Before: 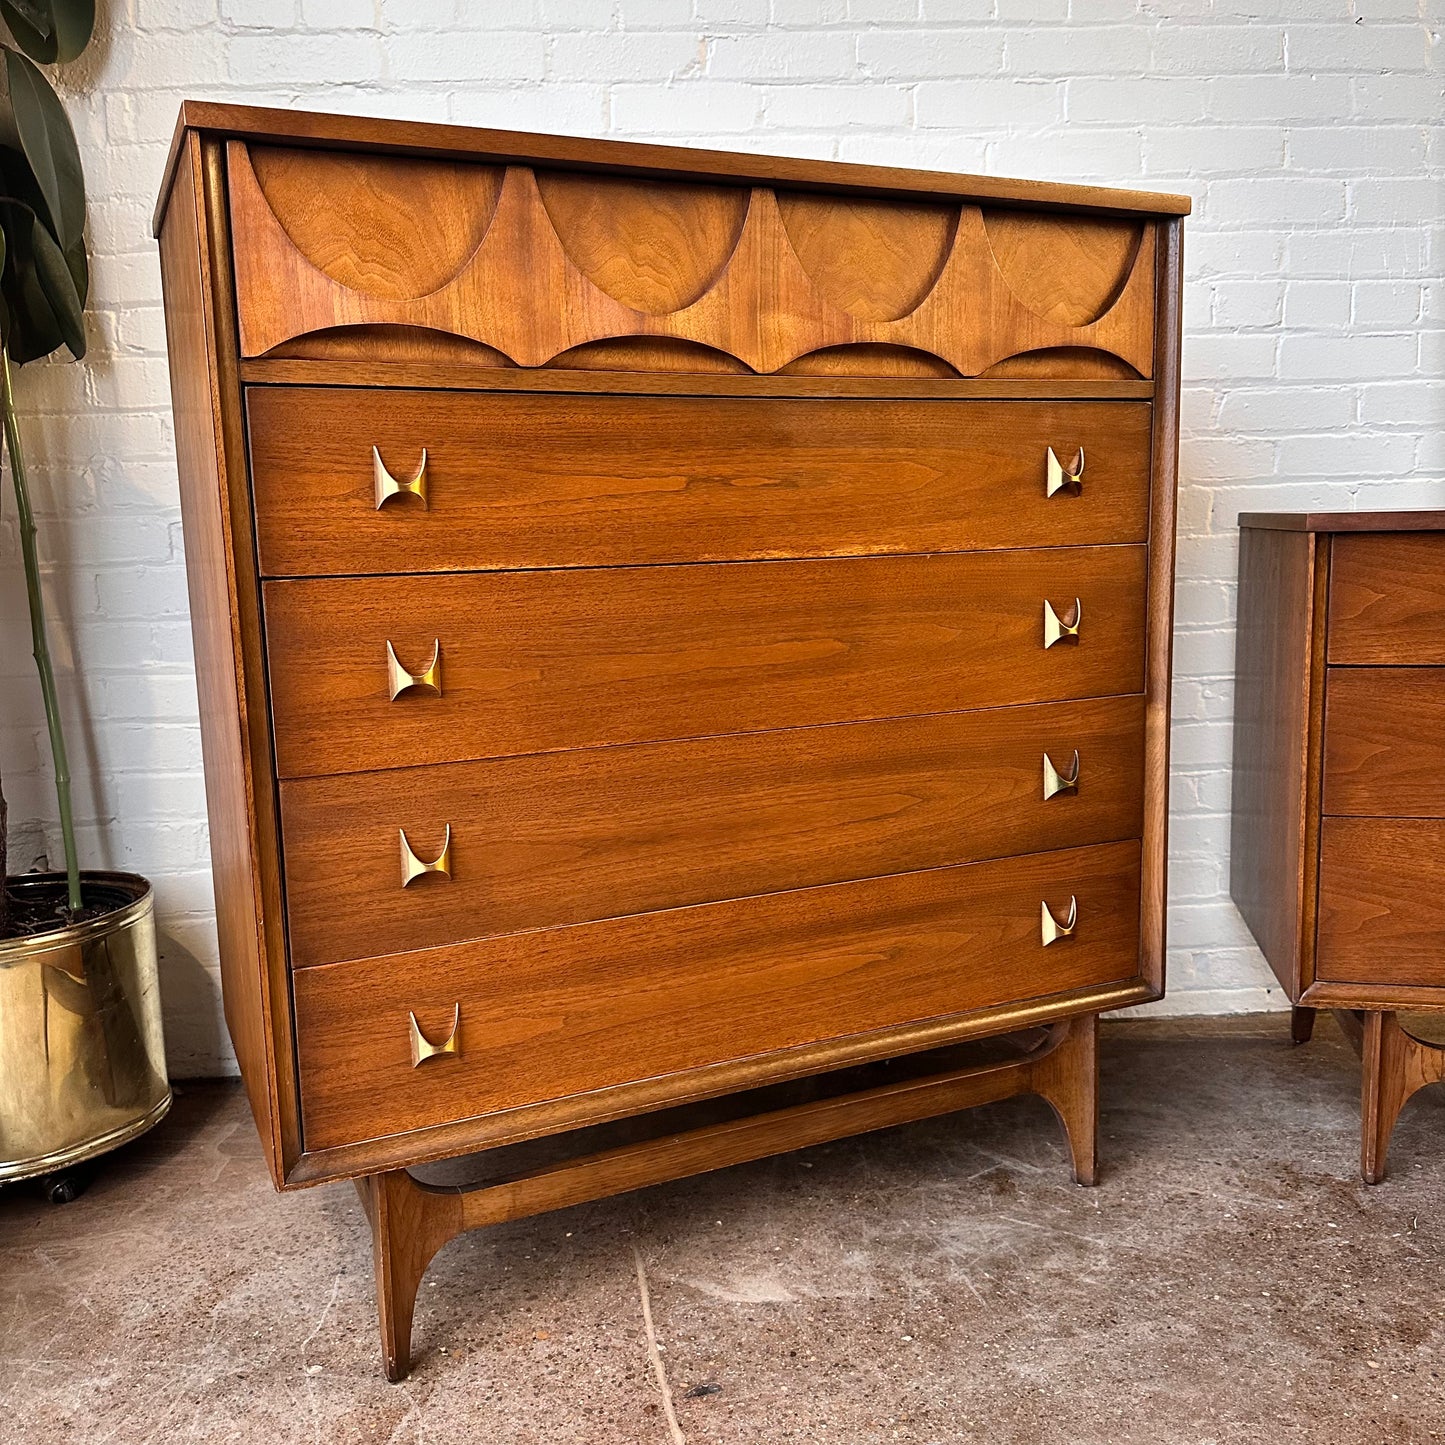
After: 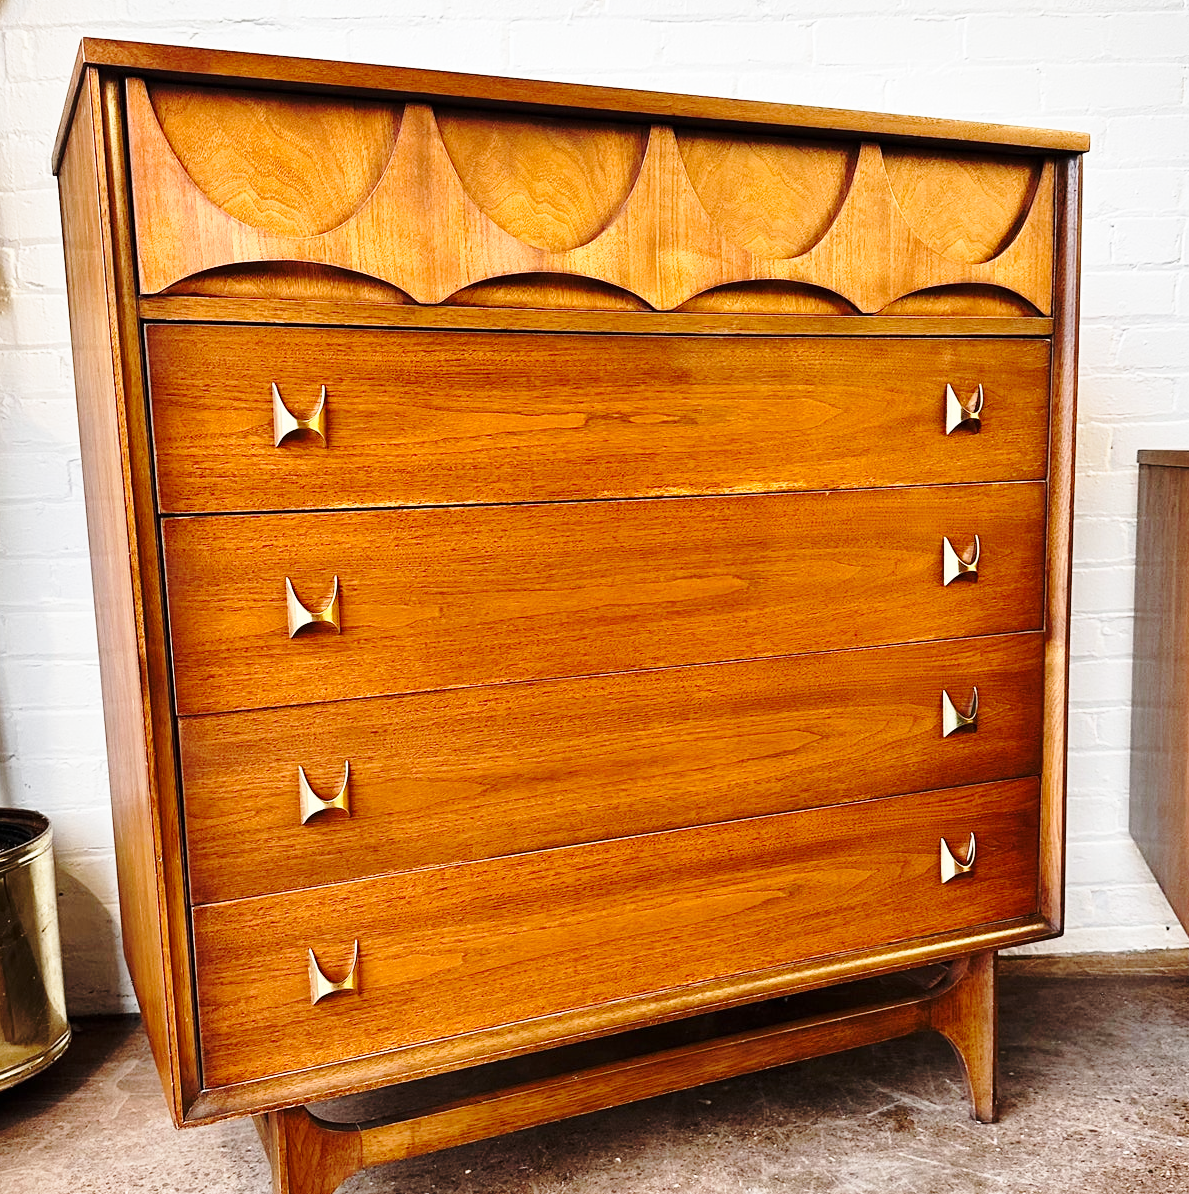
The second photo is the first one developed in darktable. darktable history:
base curve: curves: ch0 [(0, 0) (0.032, 0.037) (0.105, 0.228) (0.435, 0.76) (0.856, 0.983) (1, 1)], preserve colors none
exposure: exposure -0.153 EV, compensate highlight preservation false
crop and rotate: left 7.03%, top 4.42%, right 10.625%, bottom 12.927%
color calibration: illuminant same as pipeline (D50), adaptation XYZ, x 0.347, y 0.357, temperature 5005.32 K
